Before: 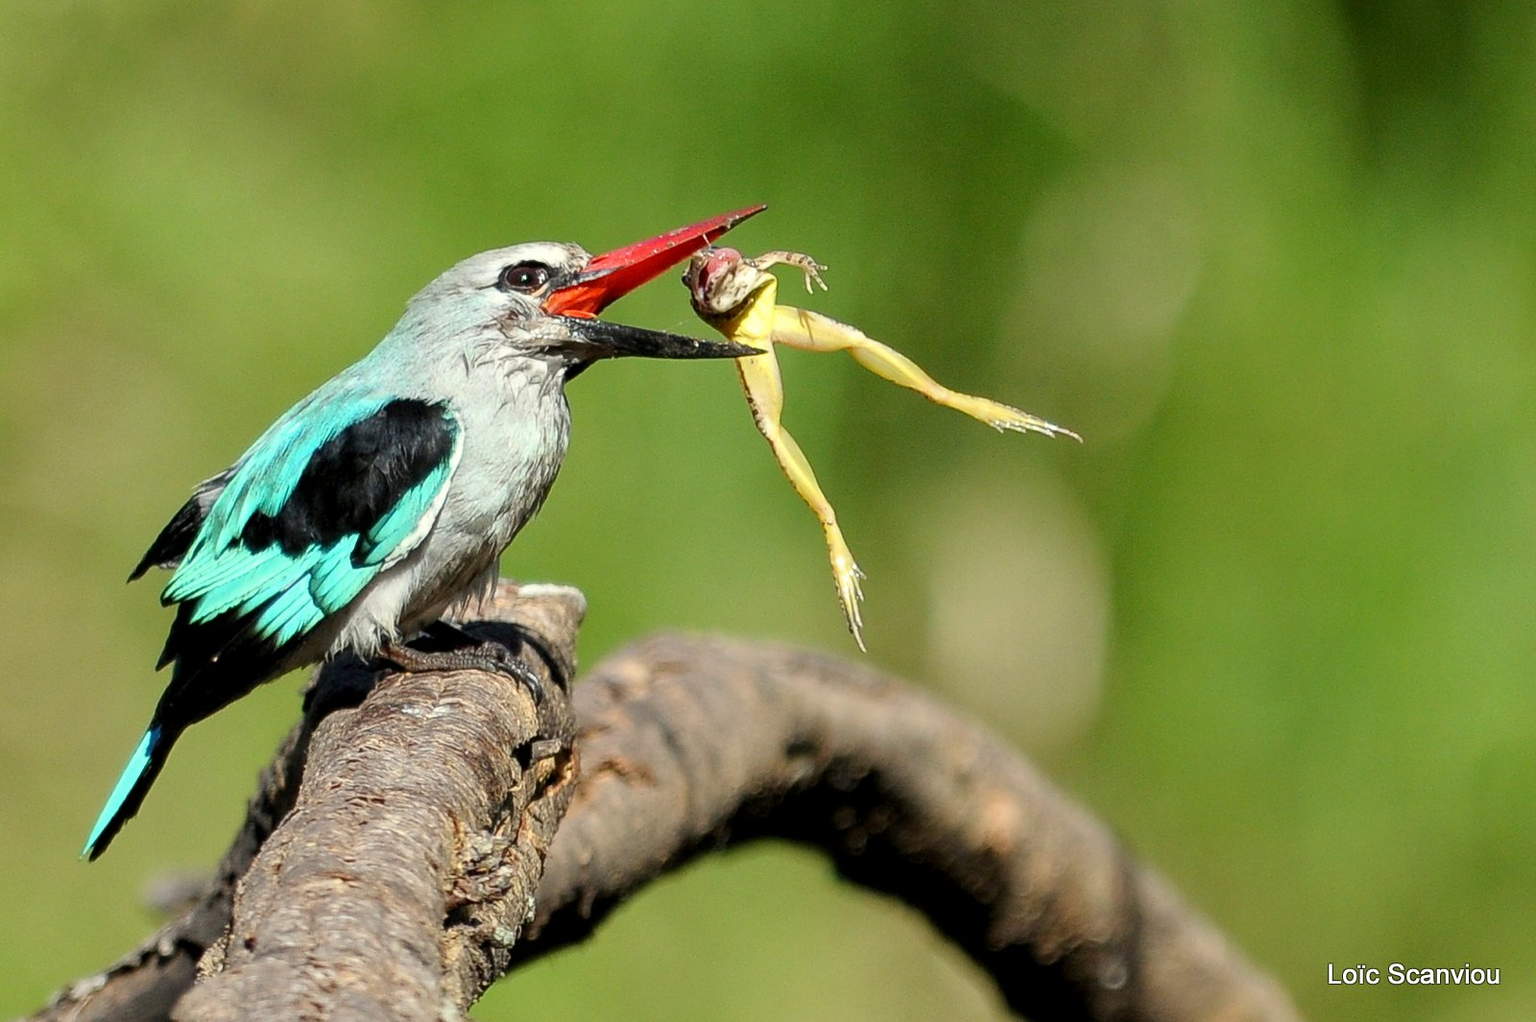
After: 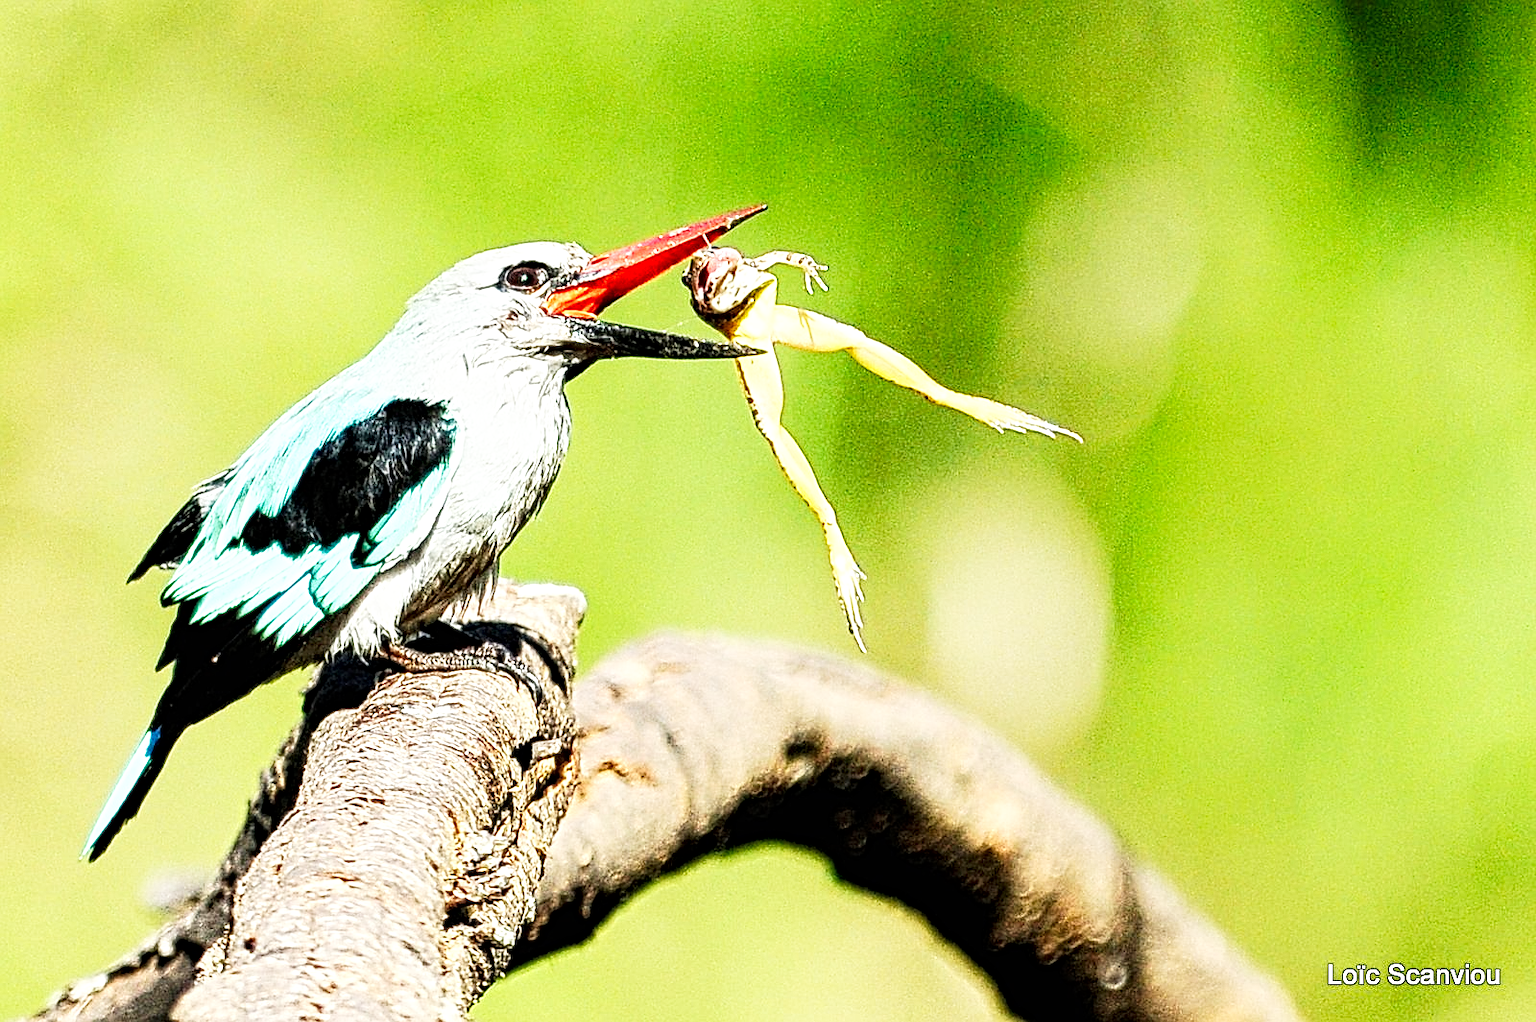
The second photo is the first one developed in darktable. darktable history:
local contrast: mode bilateral grid, contrast 21, coarseness 3, detail 300%, midtone range 0.2
base curve: curves: ch0 [(0, 0) (0.007, 0.004) (0.027, 0.03) (0.046, 0.07) (0.207, 0.54) (0.442, 0.872) (0.673, 0.972) (1, 1)], preserve colors none
shadows and highlights: shadows 1.38, highlights 41.77
color balance rgb: shadows lift › chroma 0.83%, shadows lift › hue 115.33°, perceptual saturation grading › global saturation 0.337%
